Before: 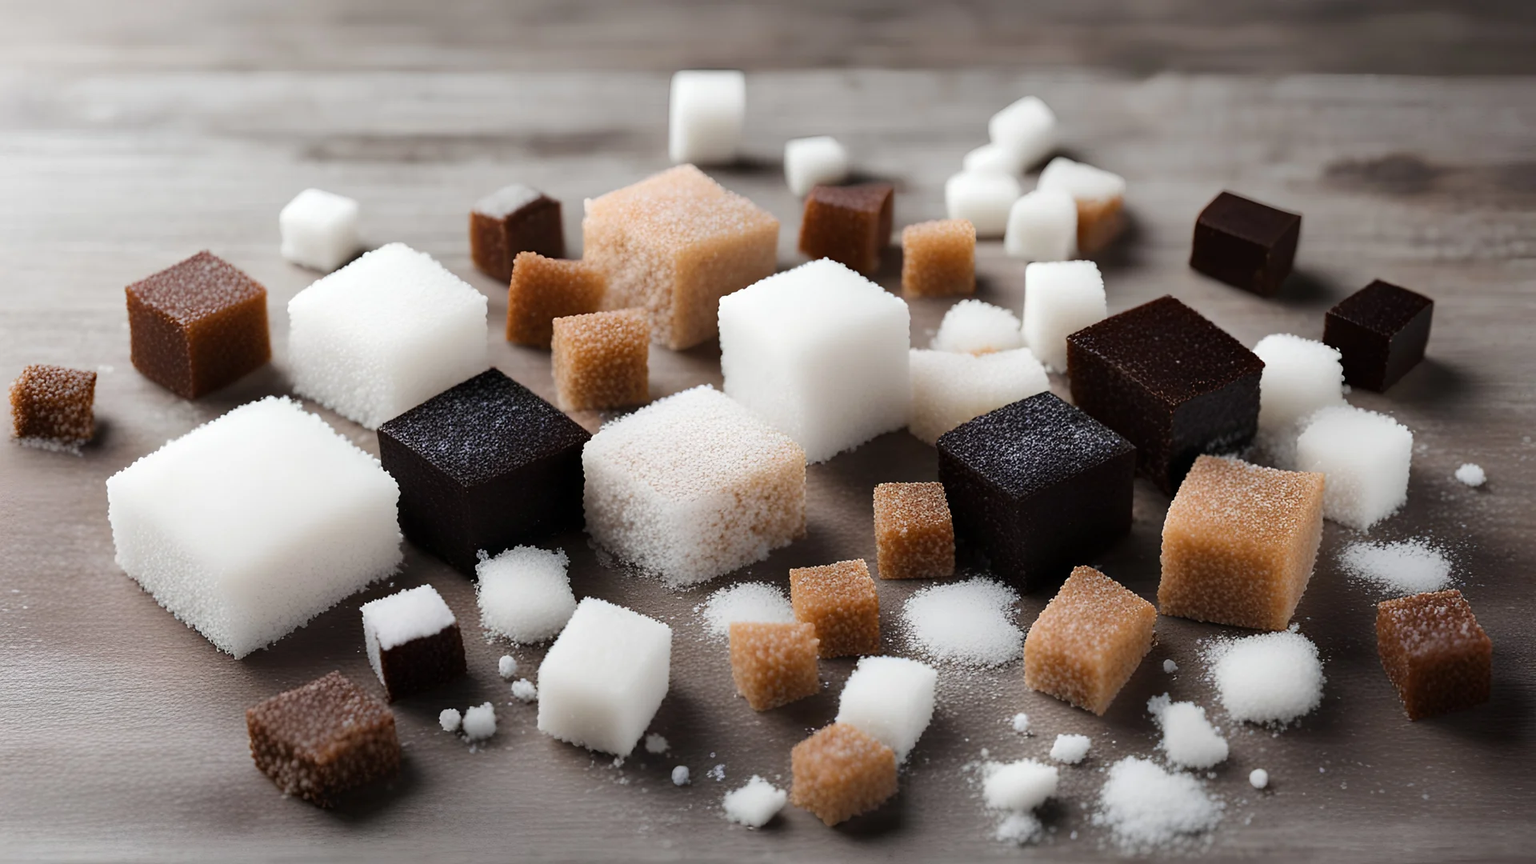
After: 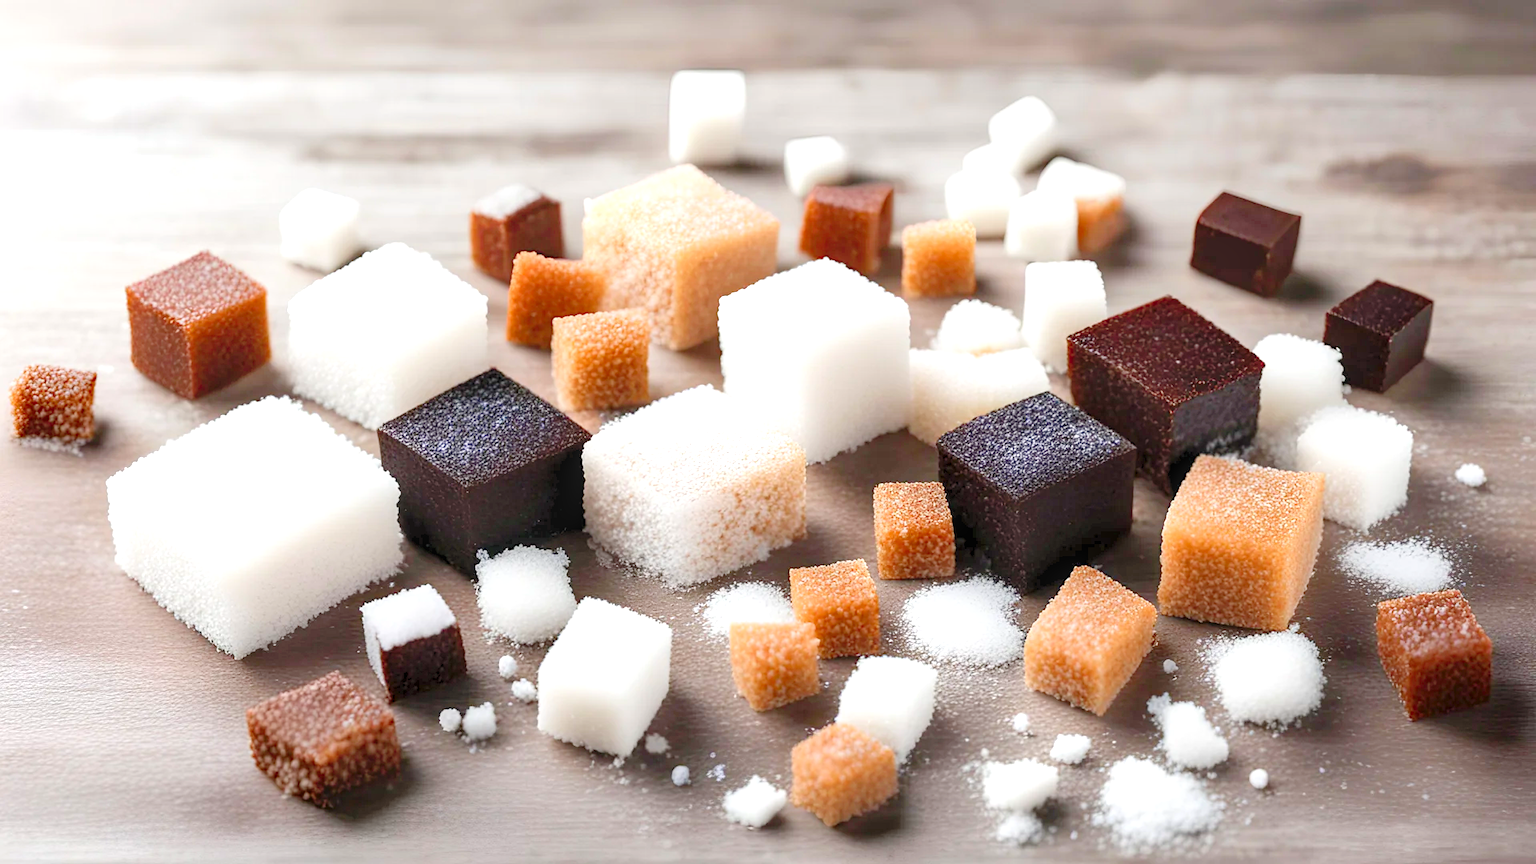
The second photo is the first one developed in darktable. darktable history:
levels: levels [0.008, 0.318, 0.836]
local contrast: on, module defaults
